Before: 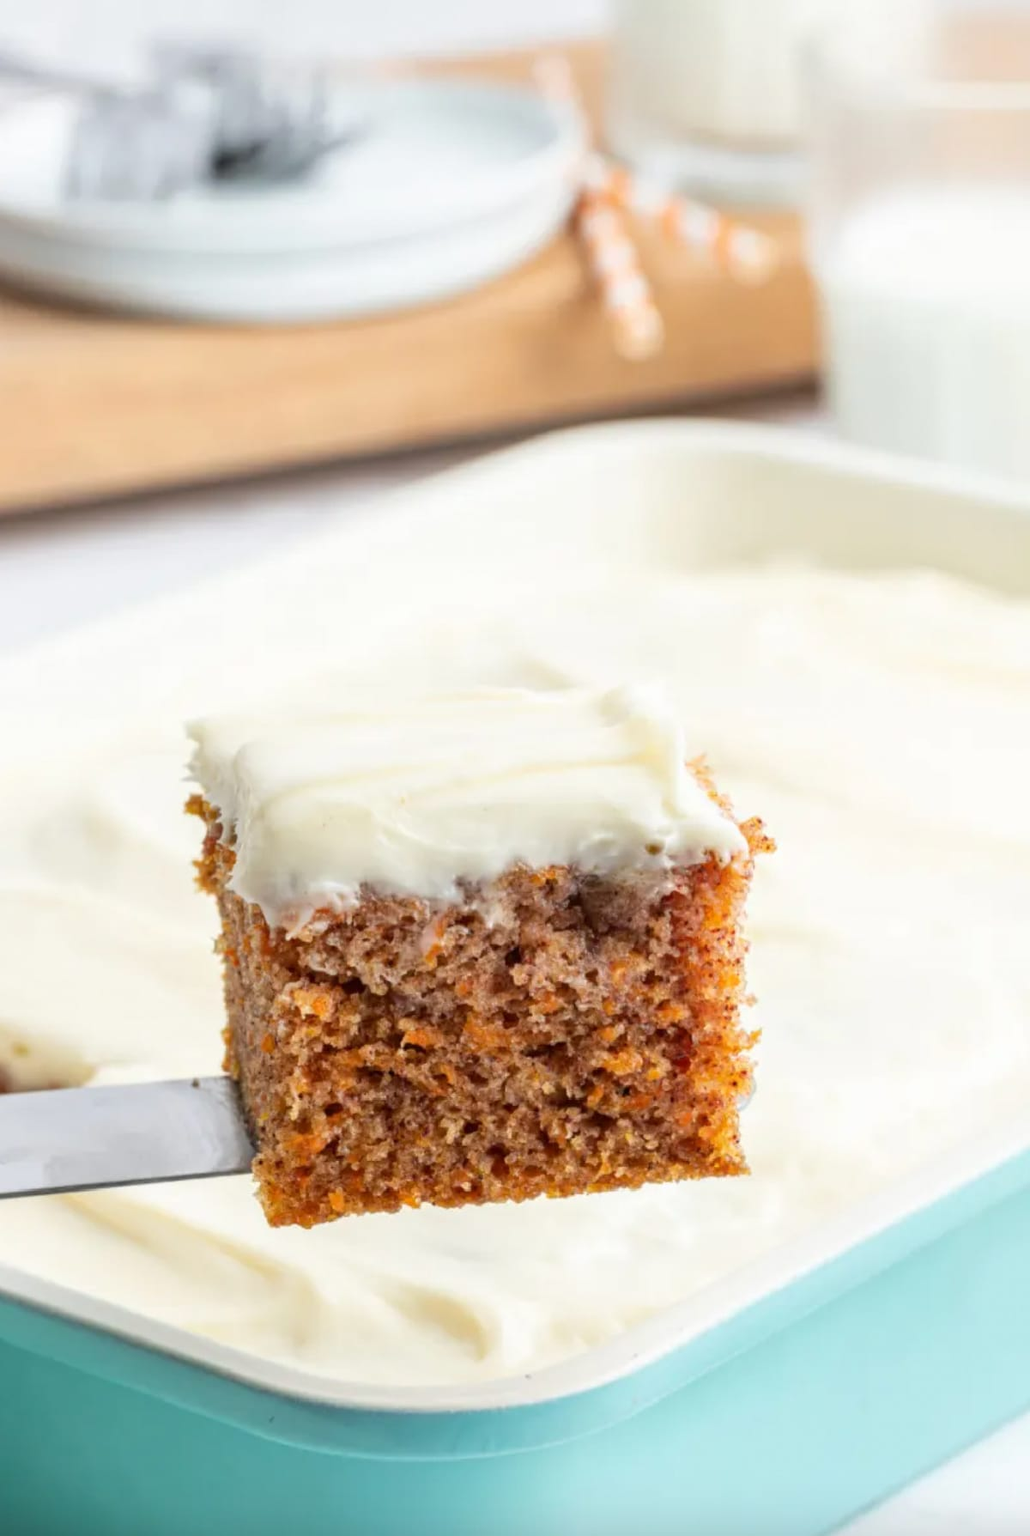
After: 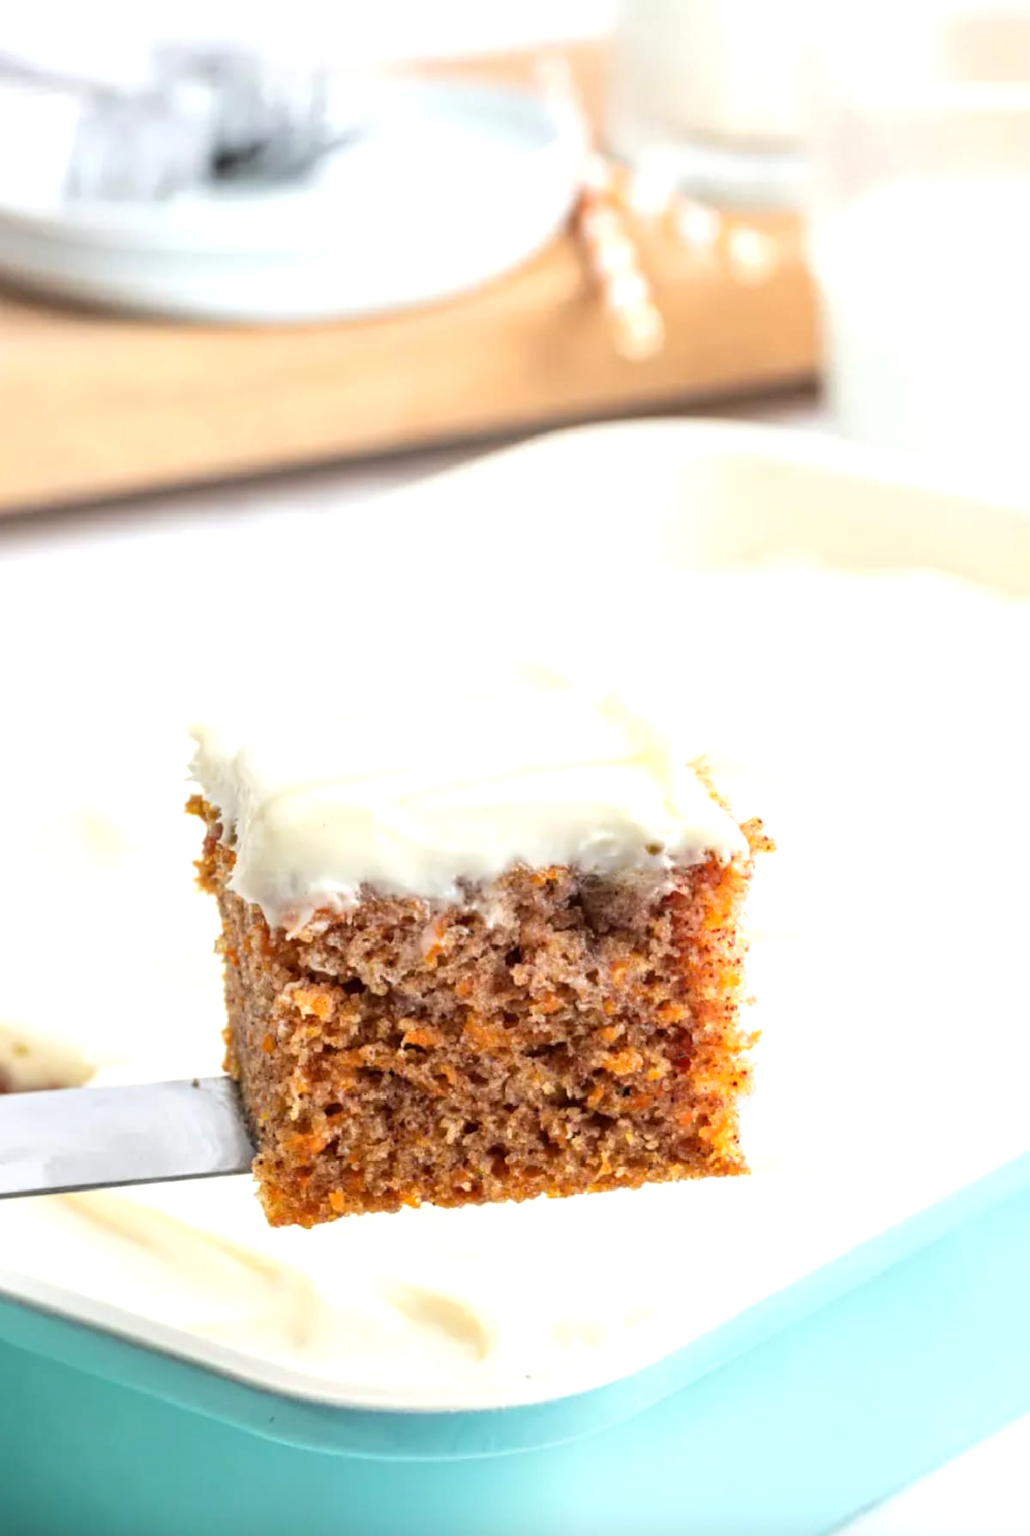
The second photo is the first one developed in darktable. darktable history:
tone equalizer: -8 EV -0.443 EV, -7 EV -0.386 EV, -6 EV -0.298 EV, -5 EV -0.258 EV, -3 EV 0.217 EV, -2 EV 0.363 EV, -1 EV 0.384 EV, +0 EV 0.431 EV
